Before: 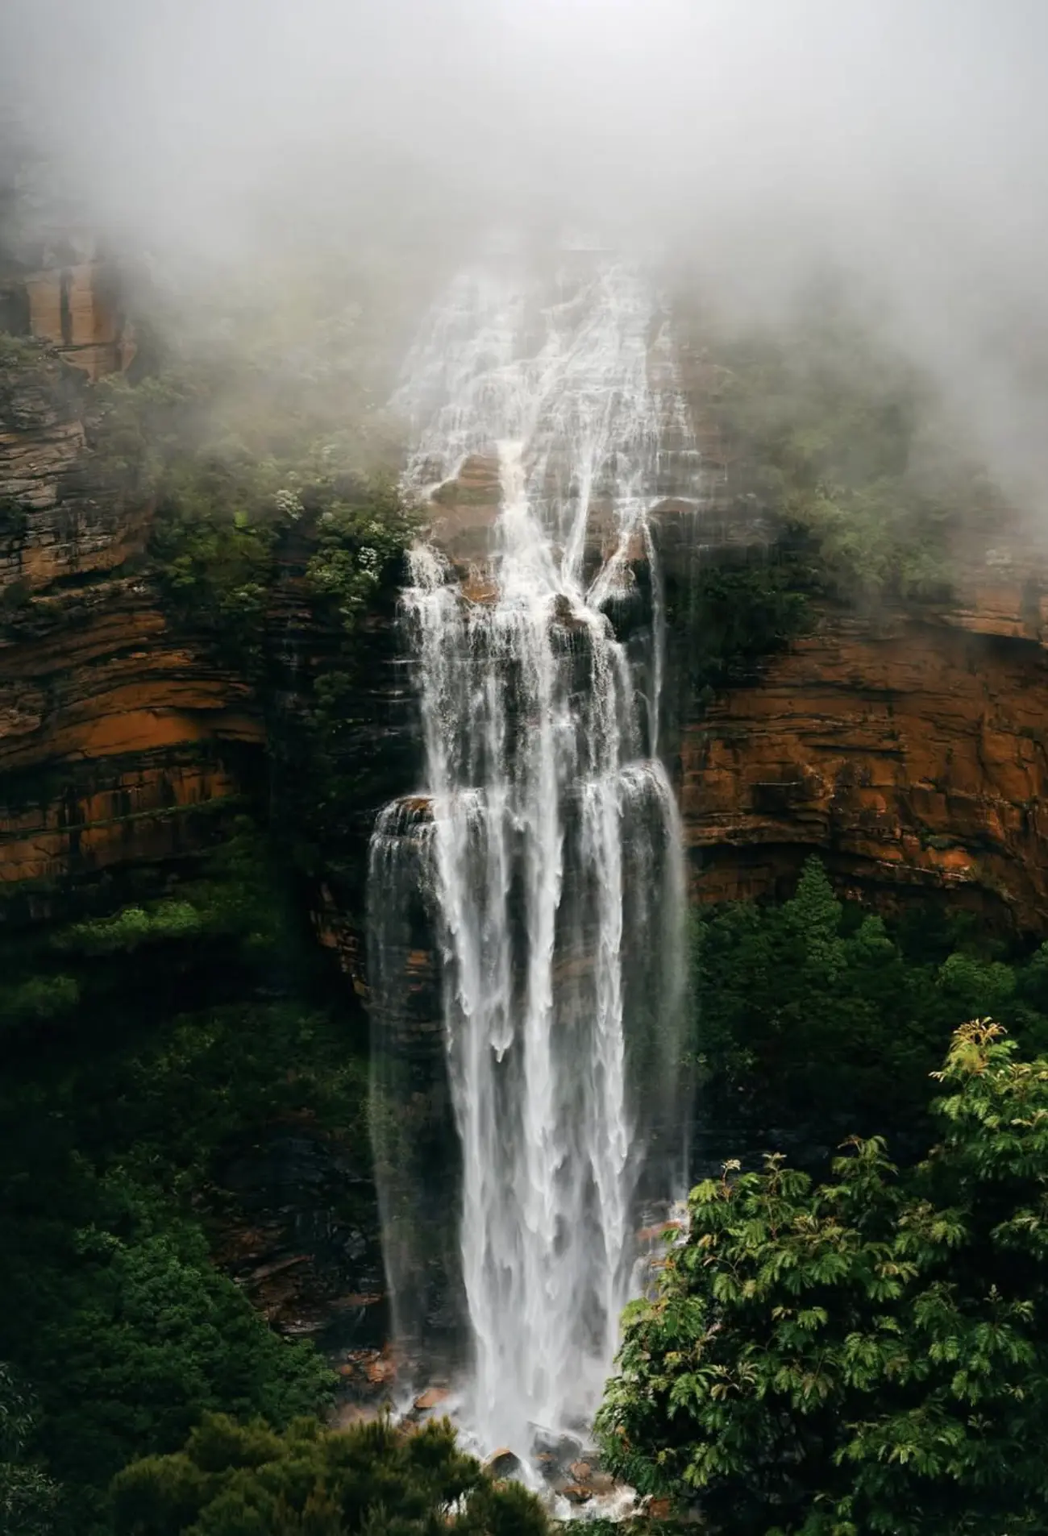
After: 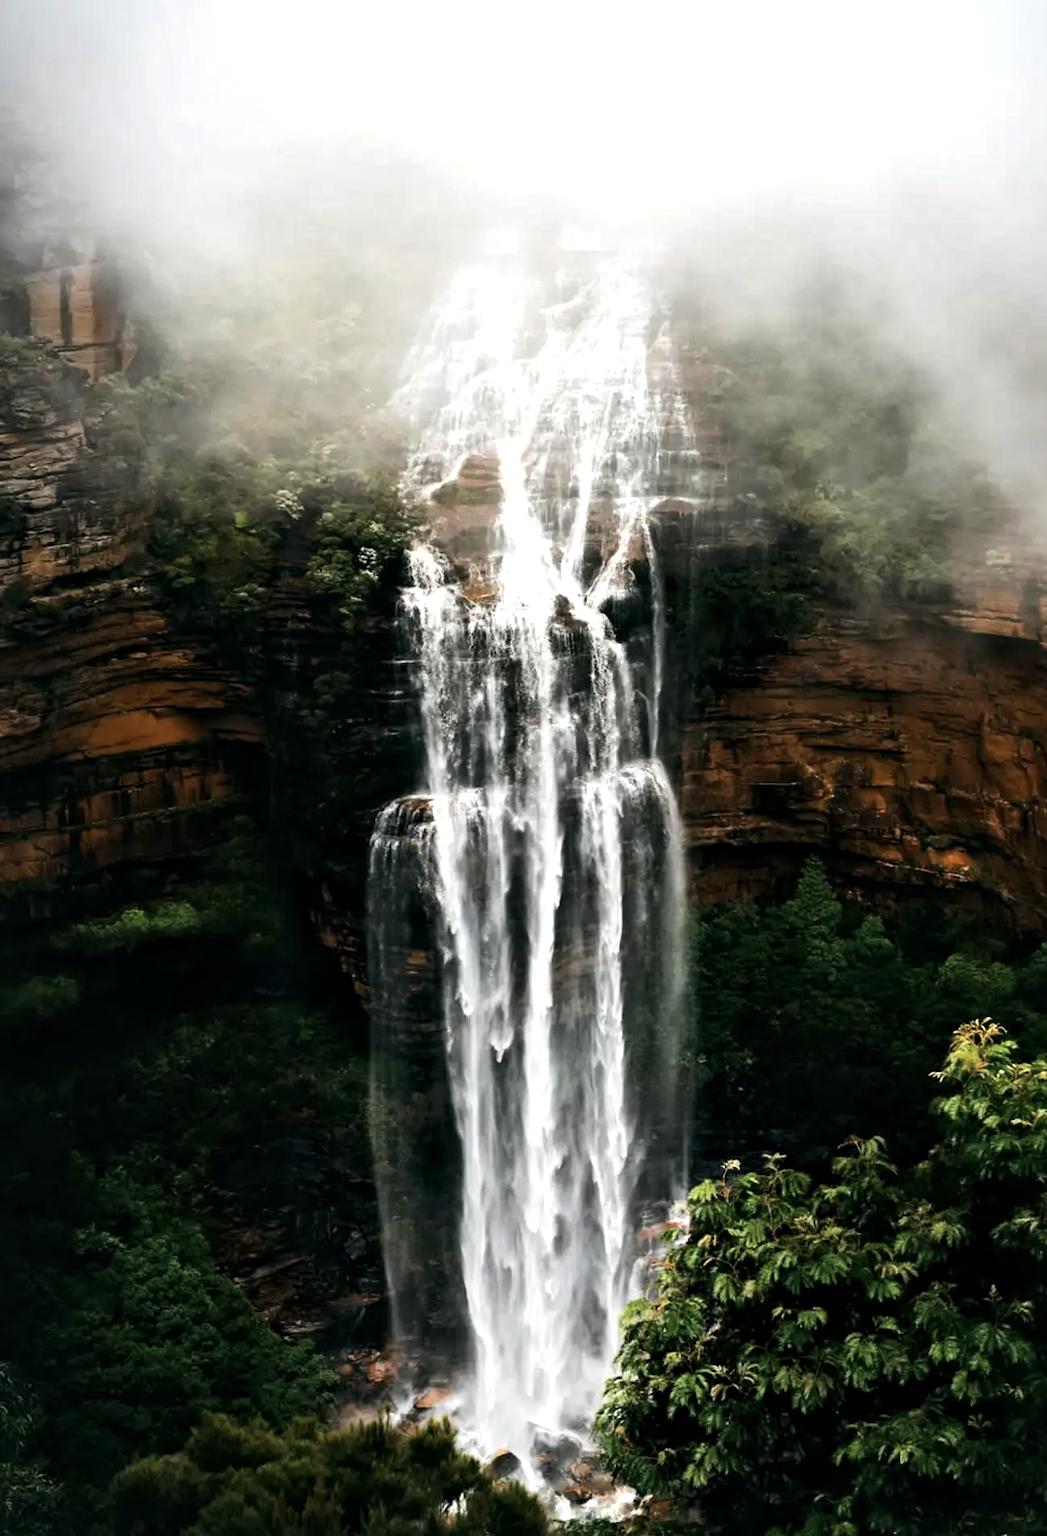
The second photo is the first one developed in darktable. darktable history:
local contrast: mode bilateral grid, contrast 26, coarseness 49, detail 122%, midtone range 0.2
exposure: compensate highlight preservation false
tone equalizer: -8 EV -0.789 EV, -7 EV -0.68 EV, -6 EV -0.631 EV, -5 EV -0.362 EV, -3 EV 0.376 EV, -2 EV 0.6 EV, -1 EV 0.69 EV, +0 EV 0.743 EV, edges refinement/feathering 500, mask exposure compensation -1.57 EV, preserve details no
